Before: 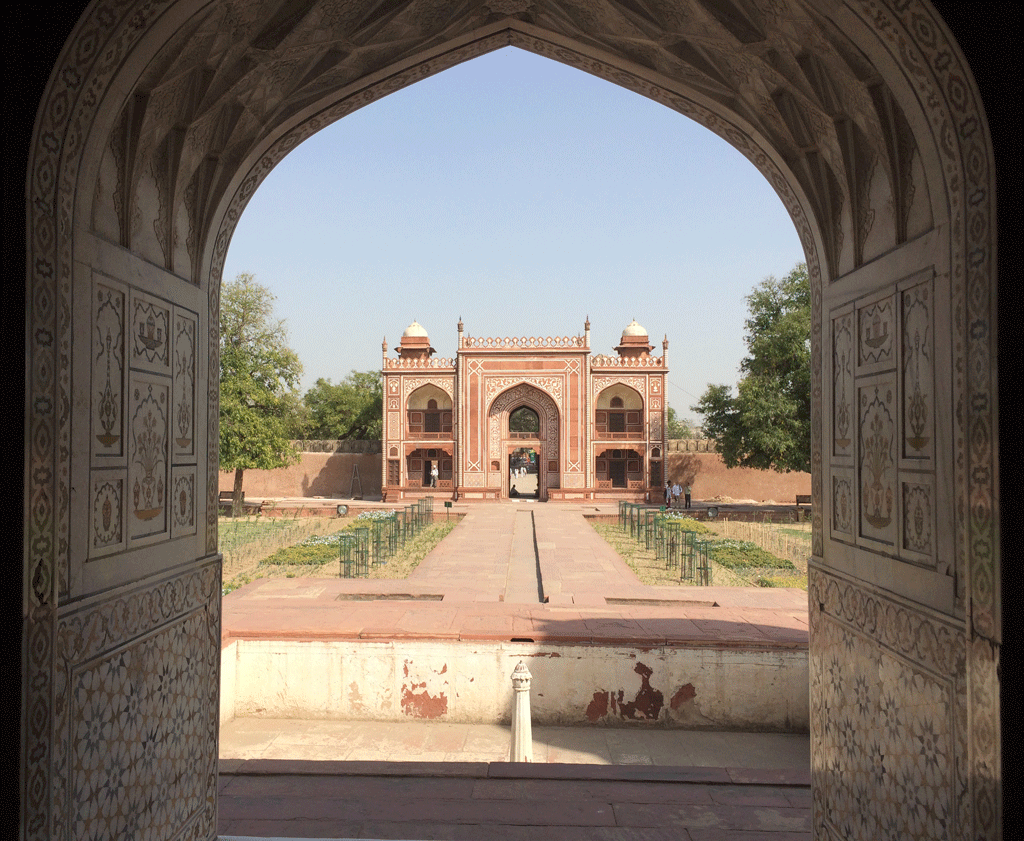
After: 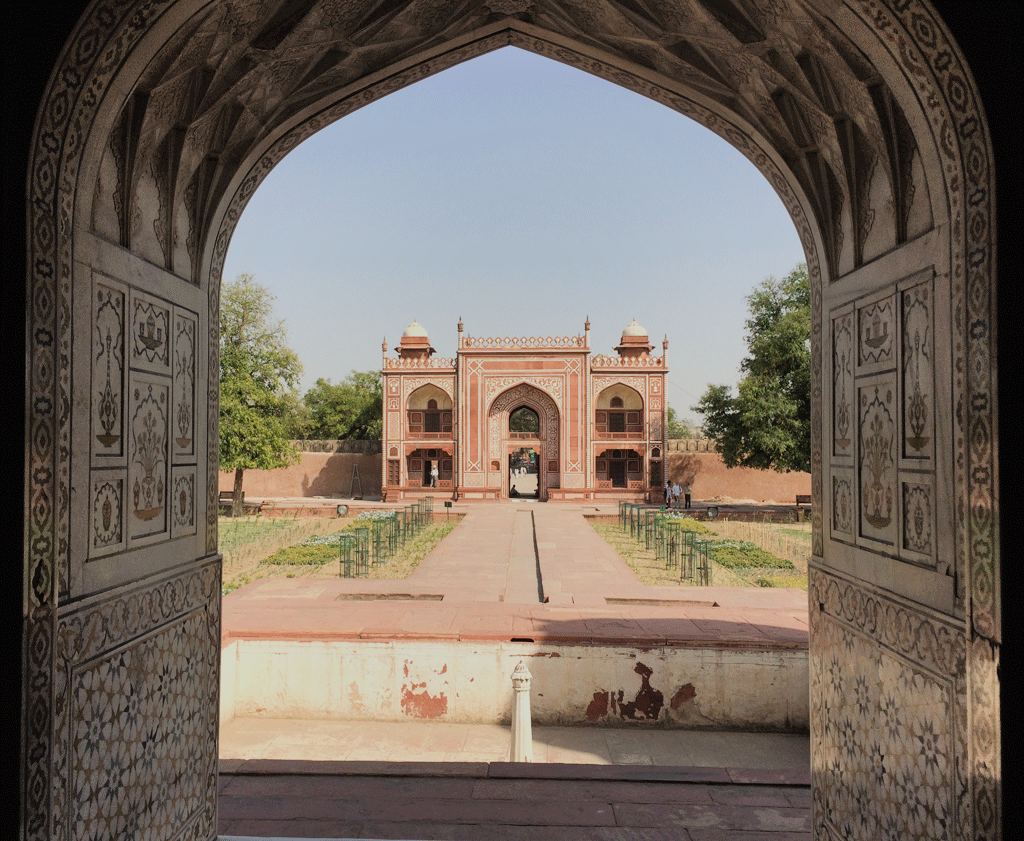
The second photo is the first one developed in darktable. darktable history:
filmic rgb: black relative exposure -7.28 EV, white relative exposure 5.06 EV, hardness 3.2, iterations of high-quality reconstruction 0
shadows and highlights: shadows 53.27, highlights color adjustment 72.68%, soften with gaussian
tone curve: curves: ch0 [(0, 0) (0.003, 0.01) (0.011, 0.015) (0.025, 0.023) (0.044, 0.037) (0.069, 0.055) (0.1, 0.08) (0.136, 0.114) (0.177, 0.155) (0.224, 0.201) (0.277, 0.254) (0.335, 0.319) (0.399, 0.387) (0.468, 0.459) (0.543, 0.544) (0.623, 0.634) (0.709, 0.731) (0.801, 0.827) (0.898, 0.921) (1, 1)], preserve colors none
